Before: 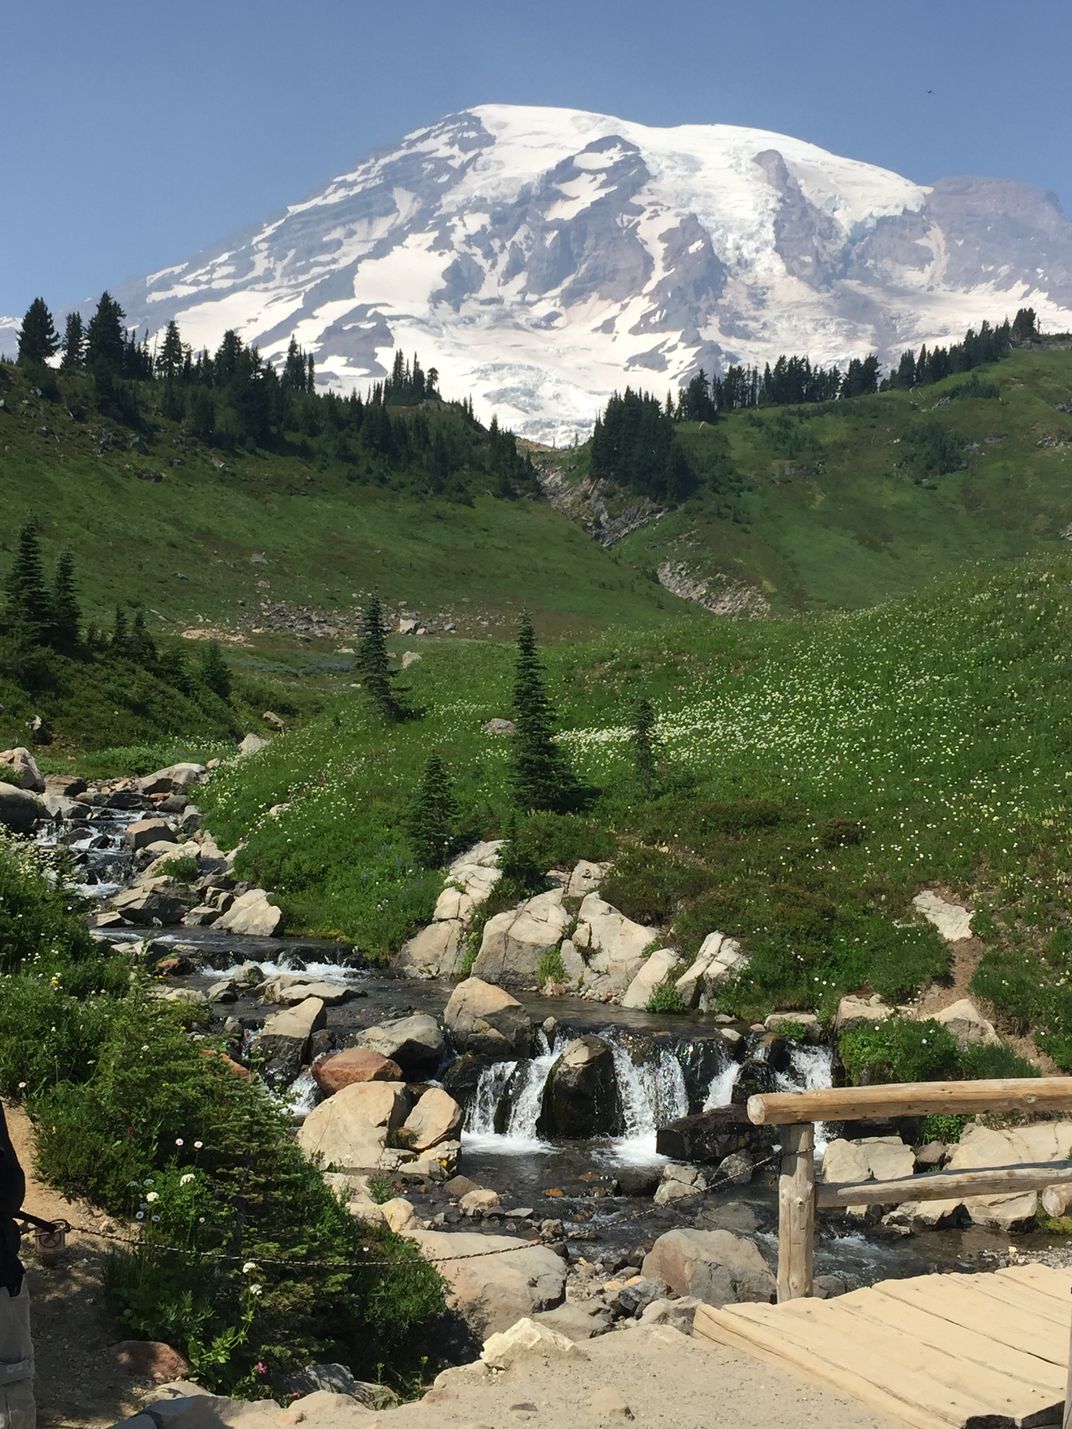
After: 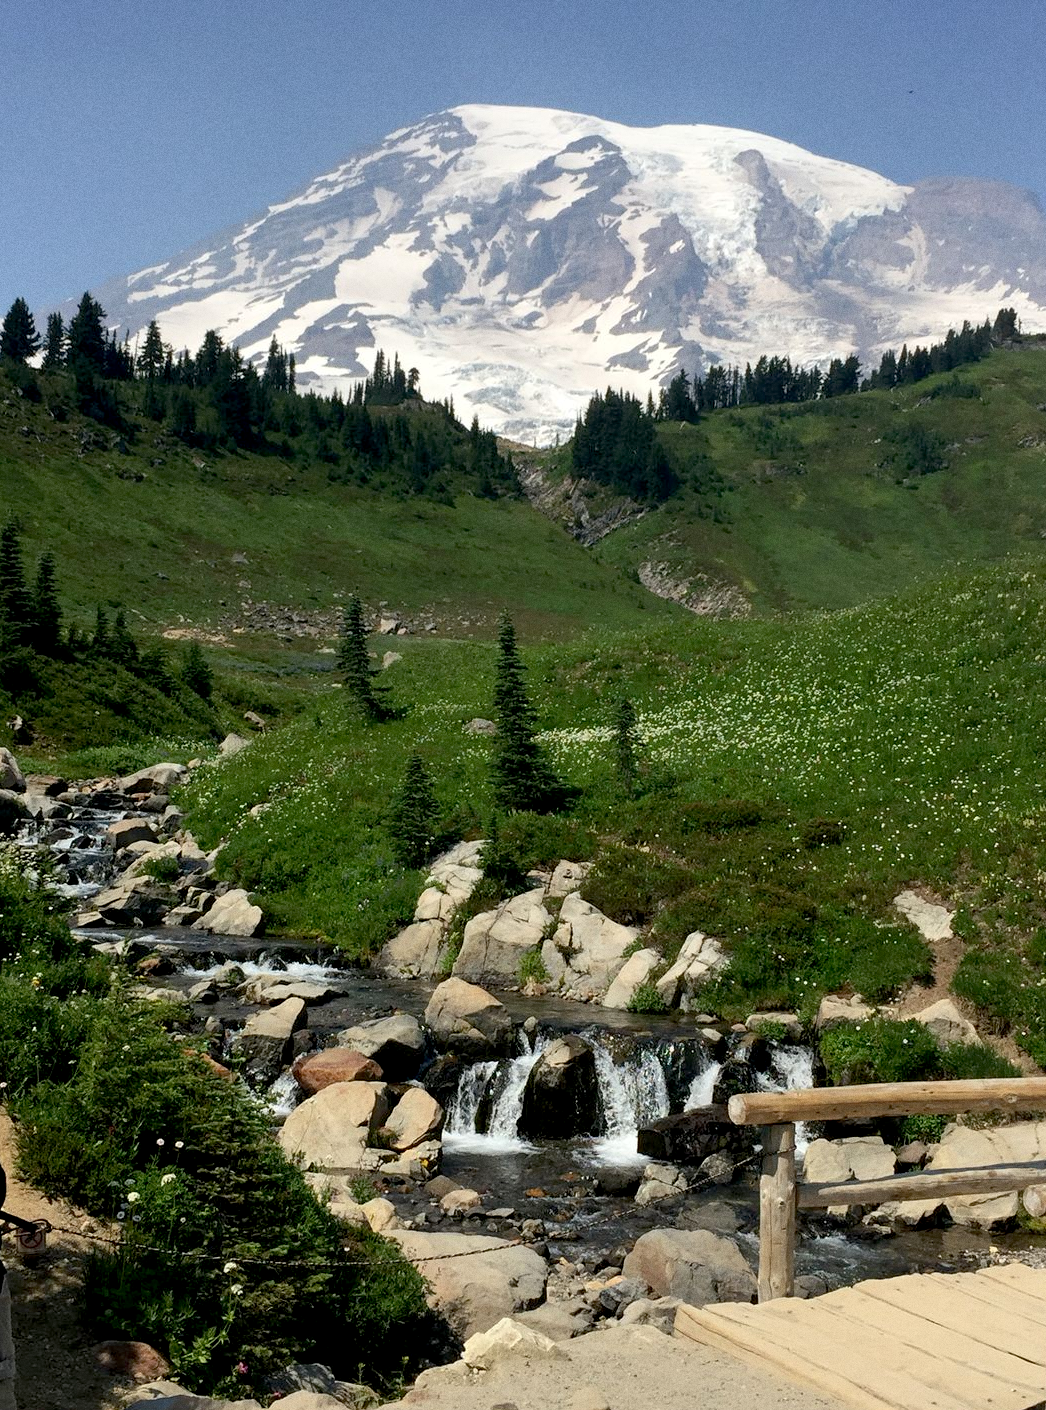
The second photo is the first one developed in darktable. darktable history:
grain: coarseness 0.47 ISO
crop and rotate: left 1.774%, right 0.633%, bottom 1.28%
exposure: black level correction 0.012, compensate highlight preservation false
